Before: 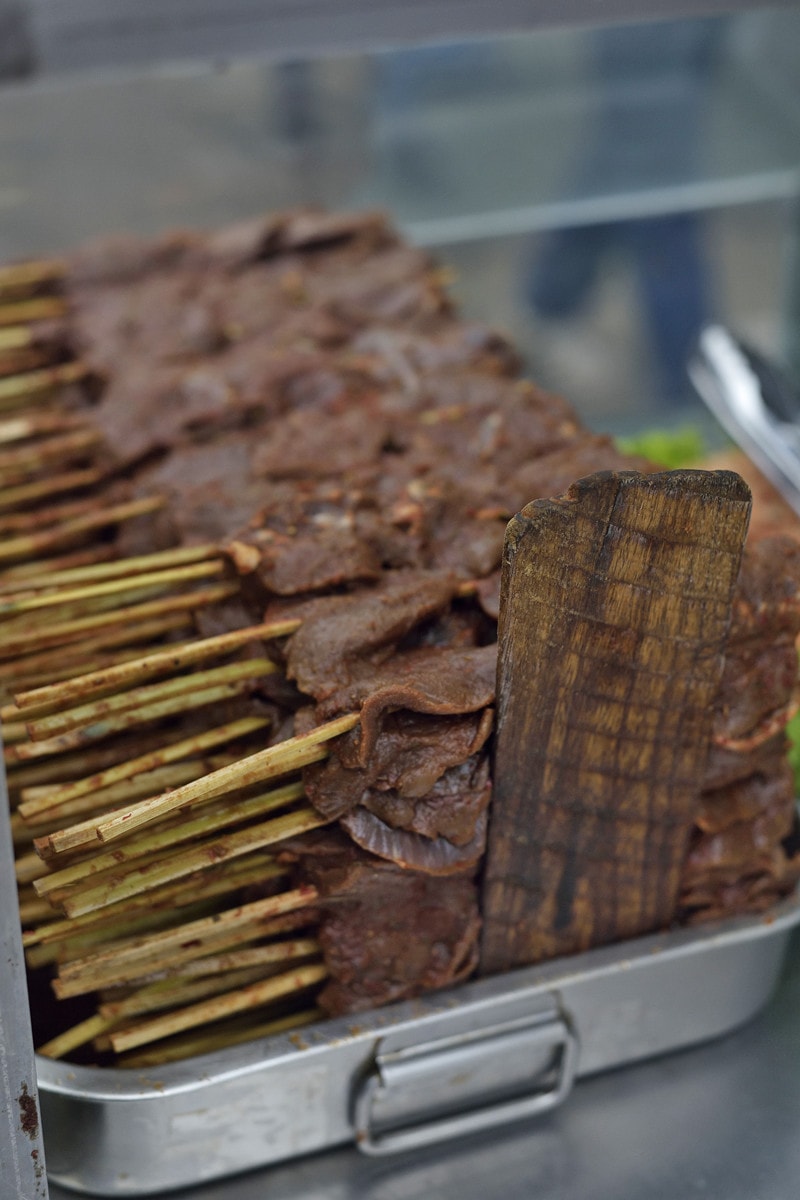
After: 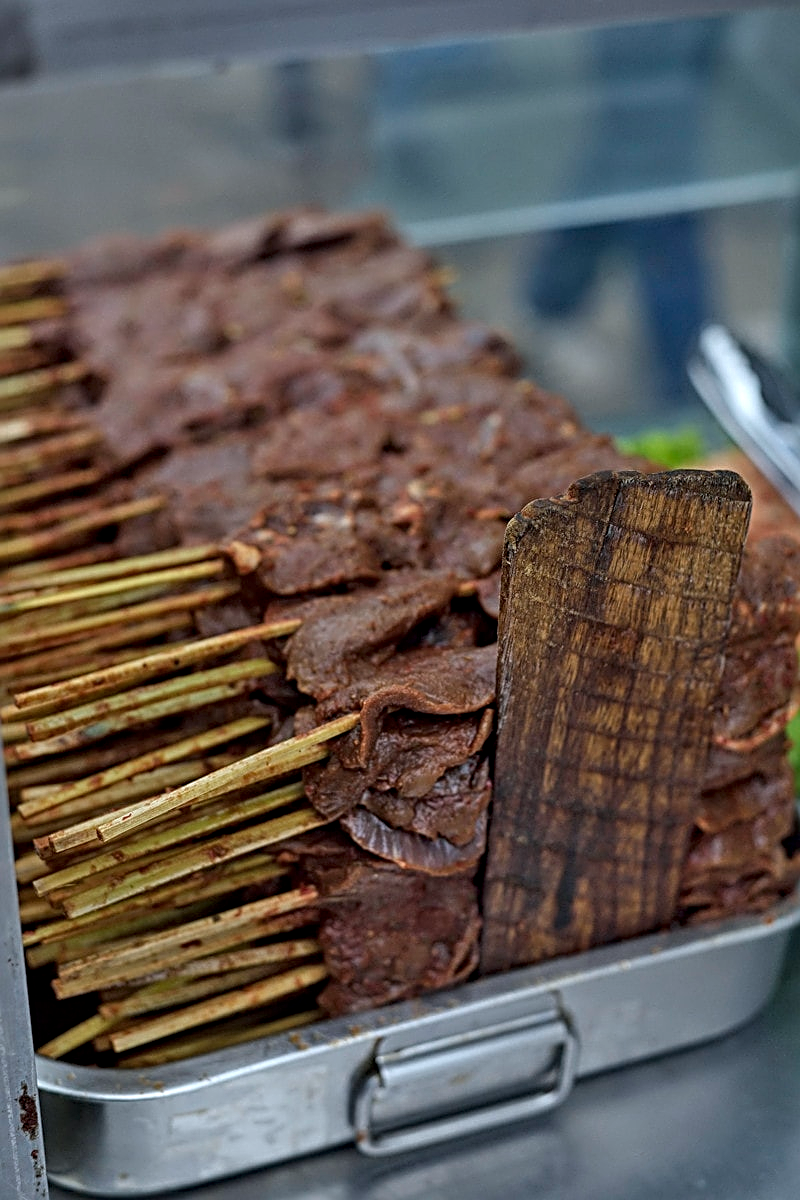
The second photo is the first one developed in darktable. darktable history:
white balance: red 0.967, blue 1.049
sharpen: radius 3.025, amount 0.757
local contrast: on, module defaults
